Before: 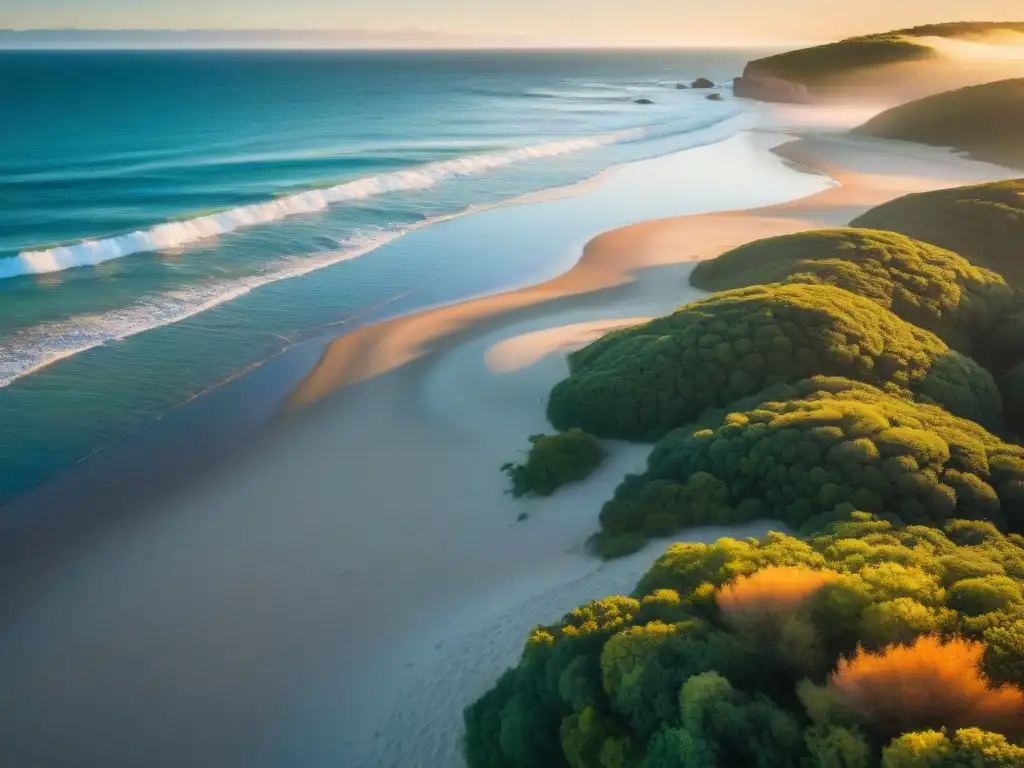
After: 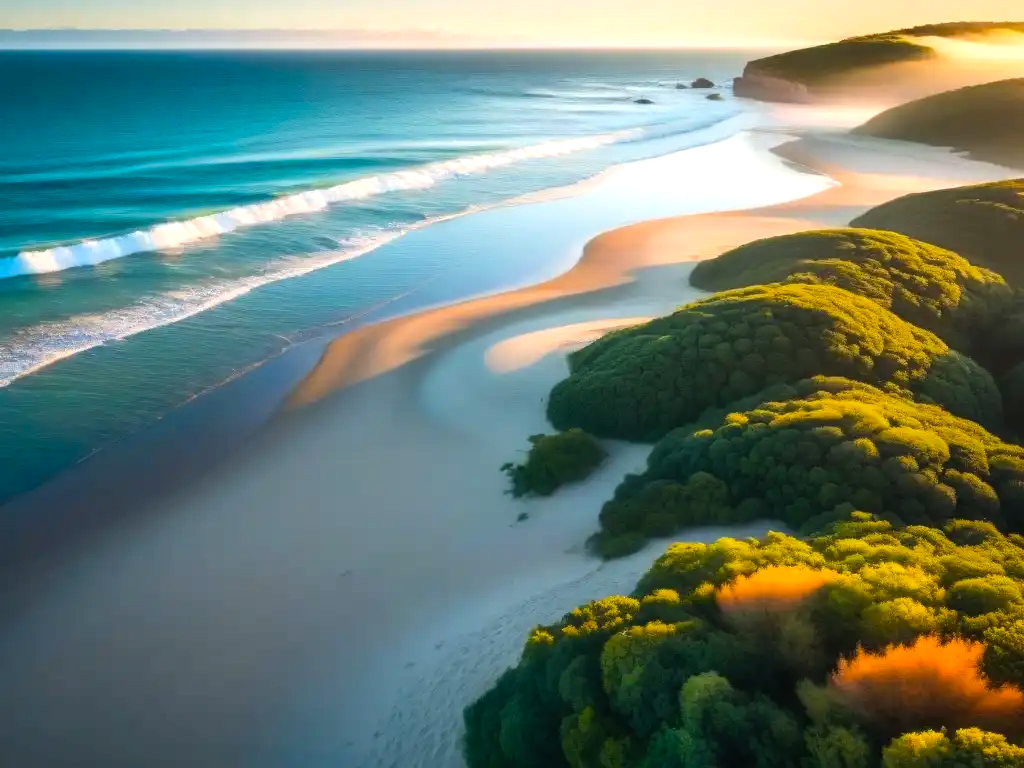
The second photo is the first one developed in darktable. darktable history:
white balance: emerald 1
color balance rgb: linear chroma grading › global chroma 10%, perceptual saturation grading › global saturation 5%, perceptual brilliance grading › global brilliance 4%, global vibrance 7%, saturation formula JzAzBz (2021)
tone equalizer: -8 EV -0.417 EV, -7 EV -0.389 EV, -6 EV -0.333 EV, -5 EV -0.222 EV, -3 EV 0.222 EV, -2 EV 0.333 EV, -1 EV 0.389 EV, +0 EV 0.417 EV, edges refinement/feathering 500, mask exposure compensation -1.57 EV, preserve details no
